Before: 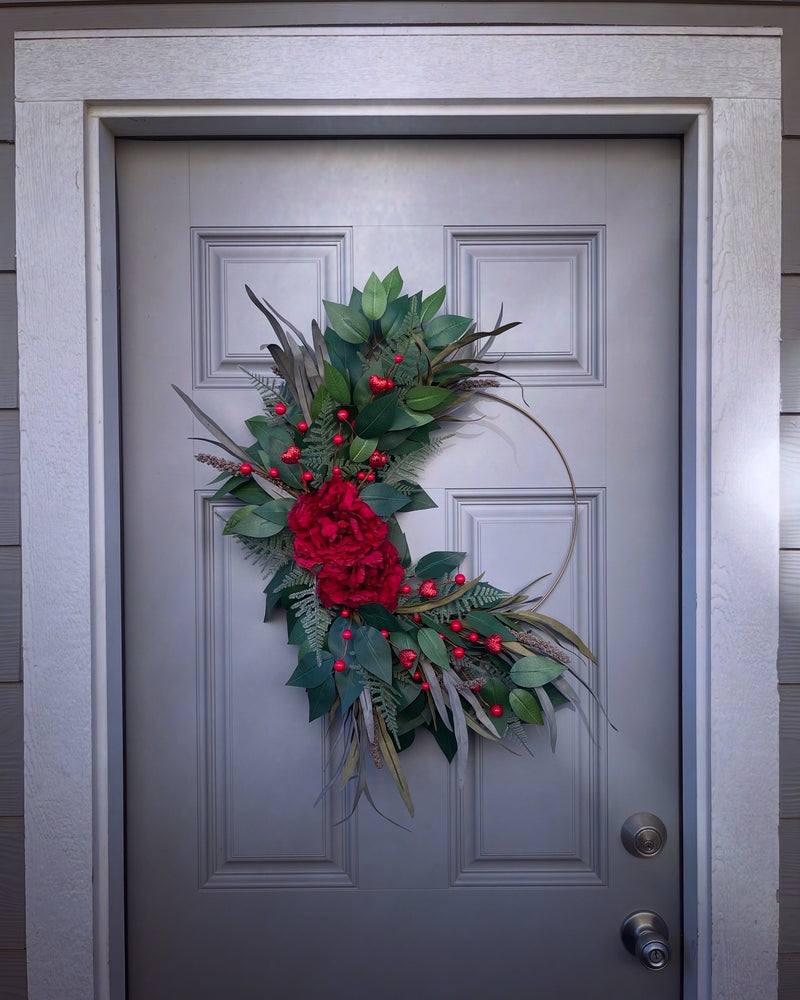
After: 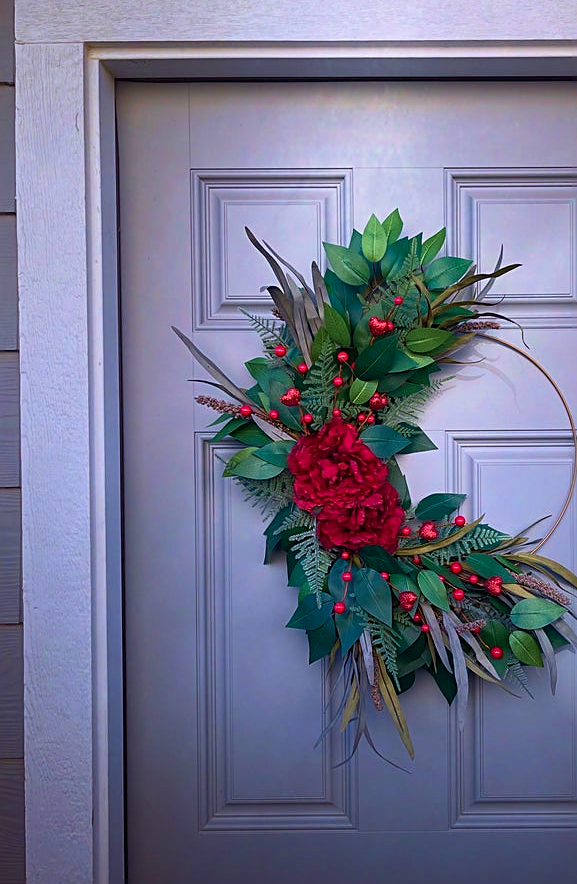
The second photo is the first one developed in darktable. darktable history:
sharpen: on, module defaults
contrast brightness saturation: contrast 0.099, brightness 0.04, saturation 0.087
velvia: strength 73.33%
crop: top 5.804%, right 27.841%, bottom 5.751%
